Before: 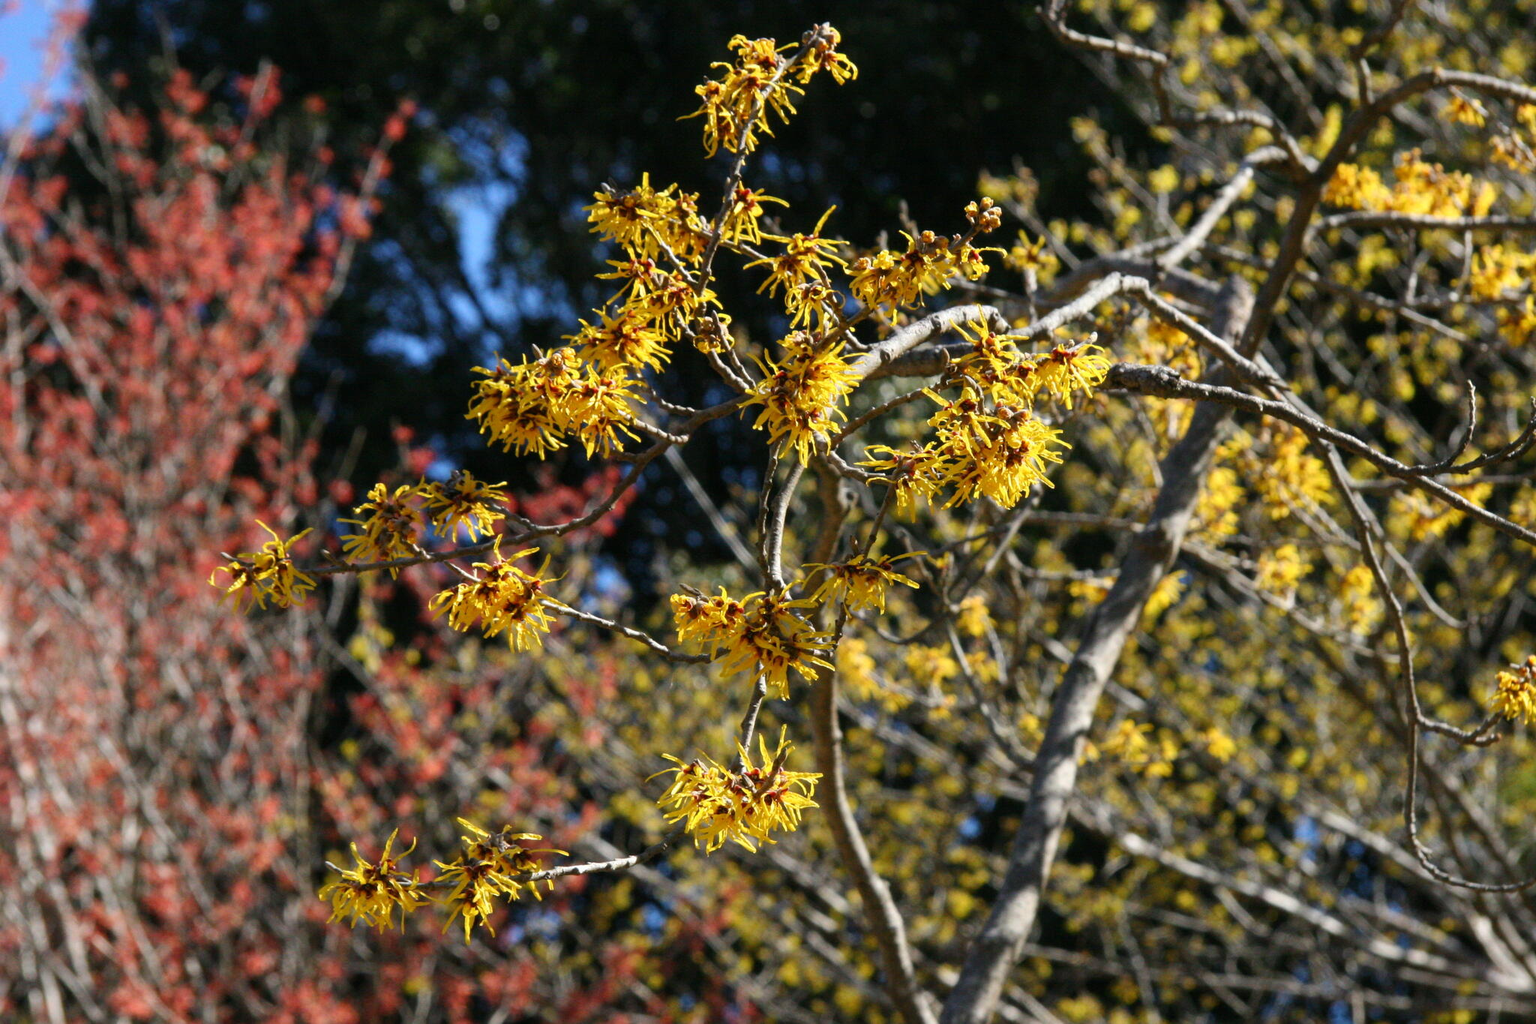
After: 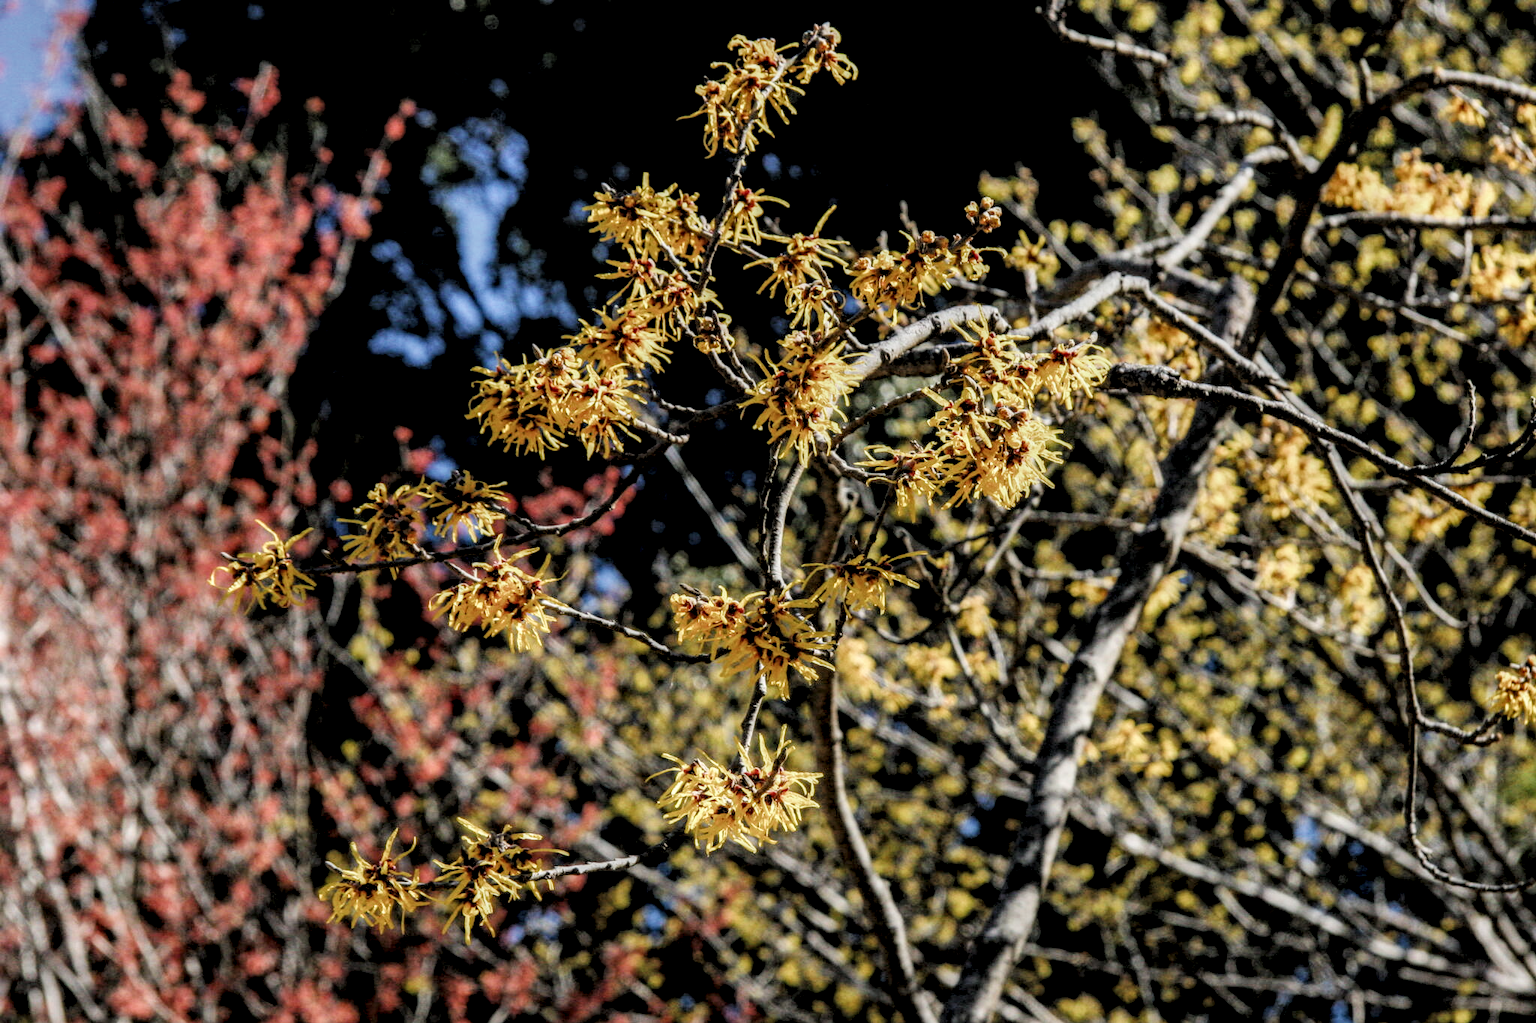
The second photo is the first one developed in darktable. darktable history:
filmic rgb: black relative exposure -4.85 EV, white relative exposure 4.01 EV, hardness 2.81, add noise in highlights 0.001, color science v3 (2019), use custom middle-gray values true, contrast in highlights soft
local contrast: highlights 14%, shadows 38%, detail 184%, midtone range 0.466
